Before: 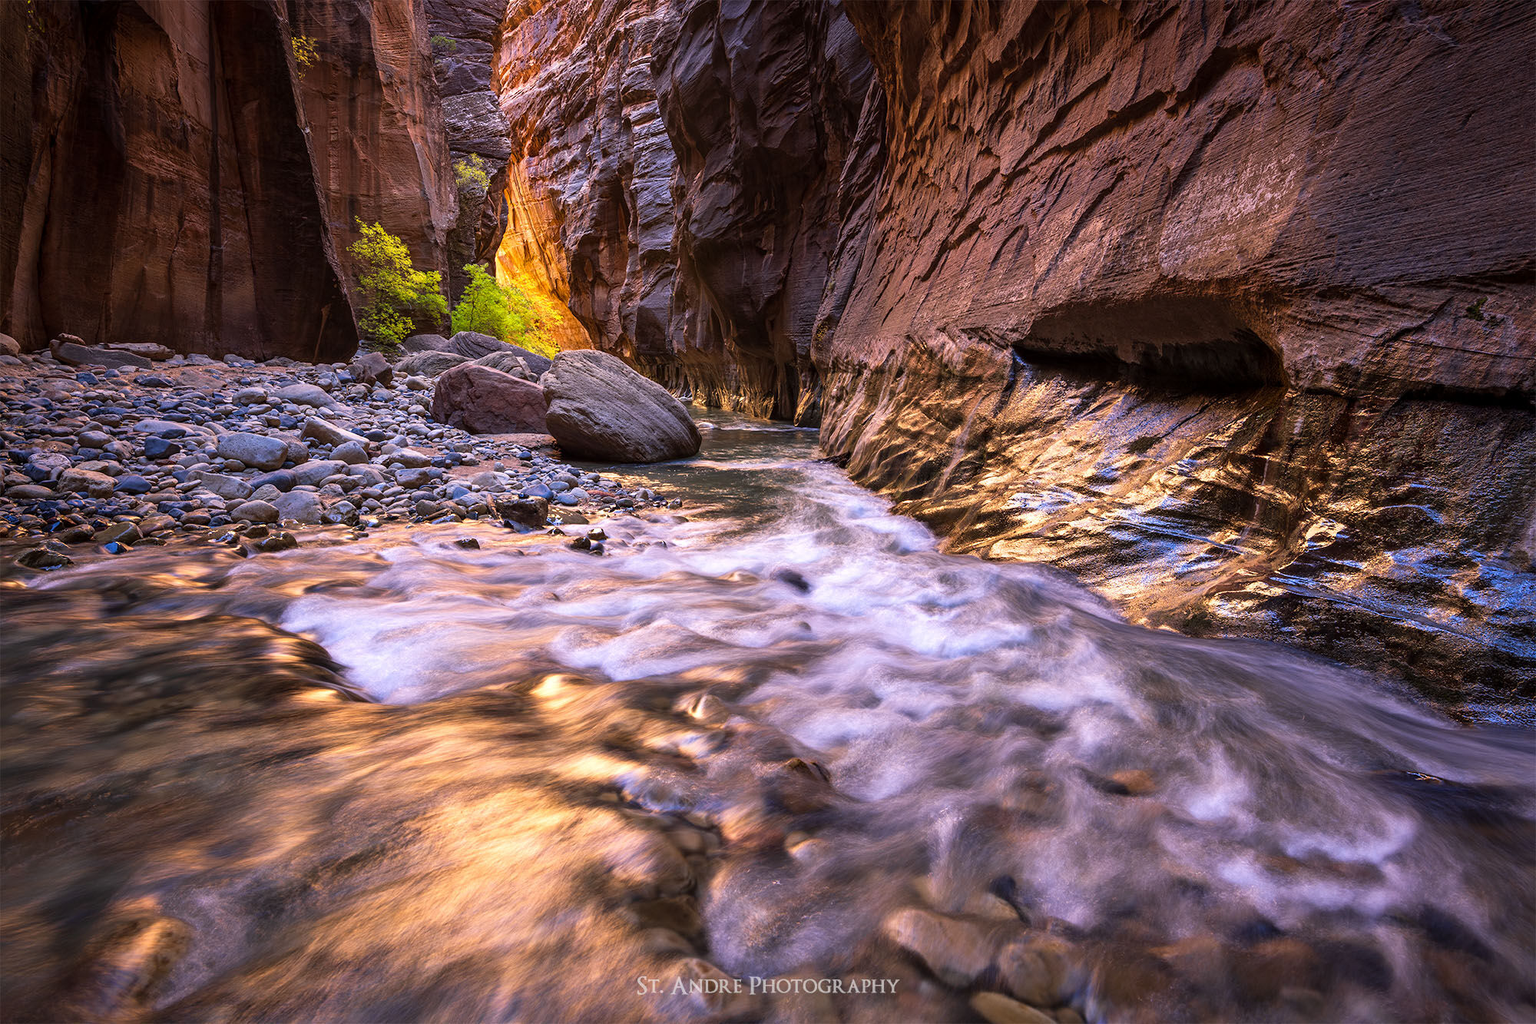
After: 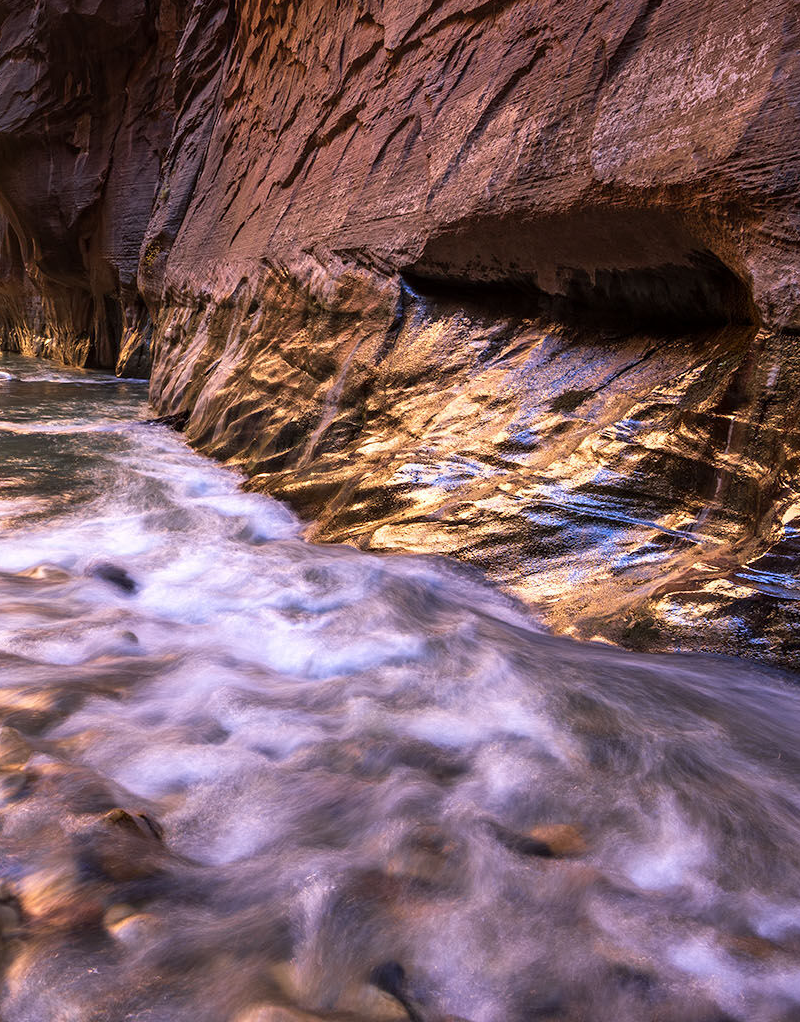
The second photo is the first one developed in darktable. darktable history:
crop: left 45.932%, top 13.38%, right 14.05%, bottom 9.919%
